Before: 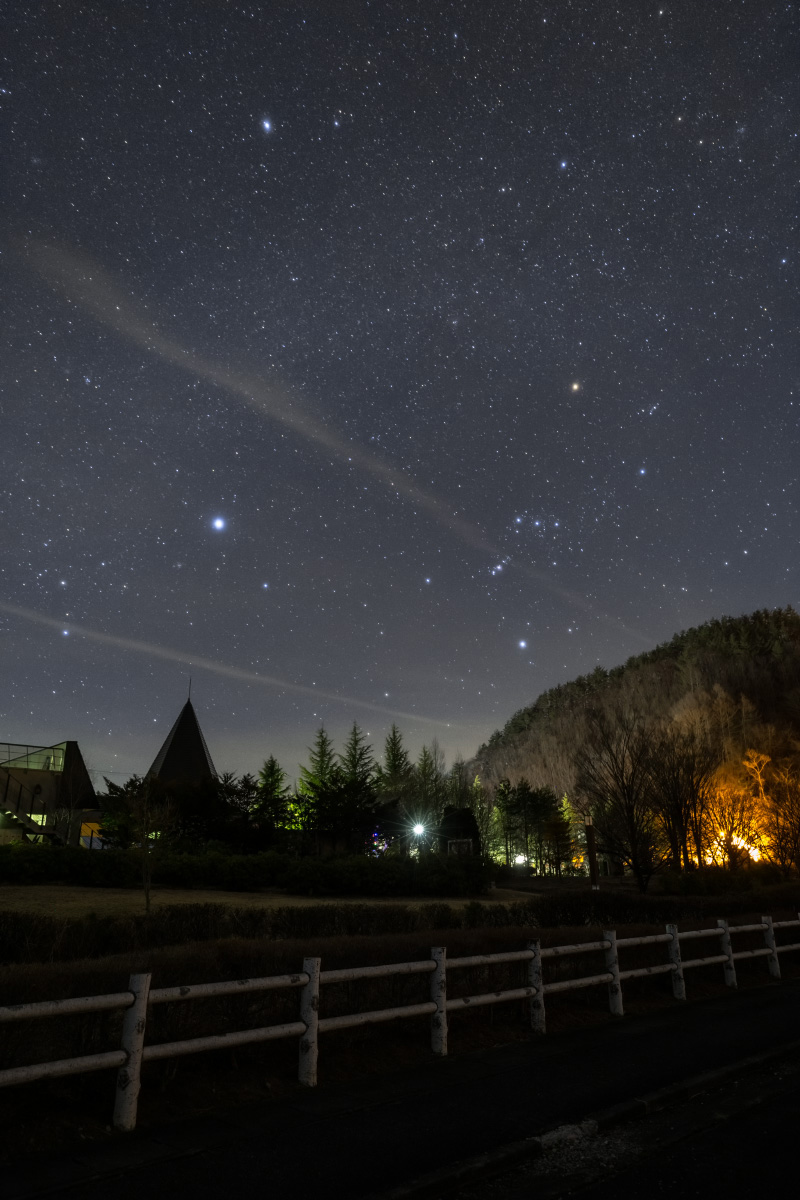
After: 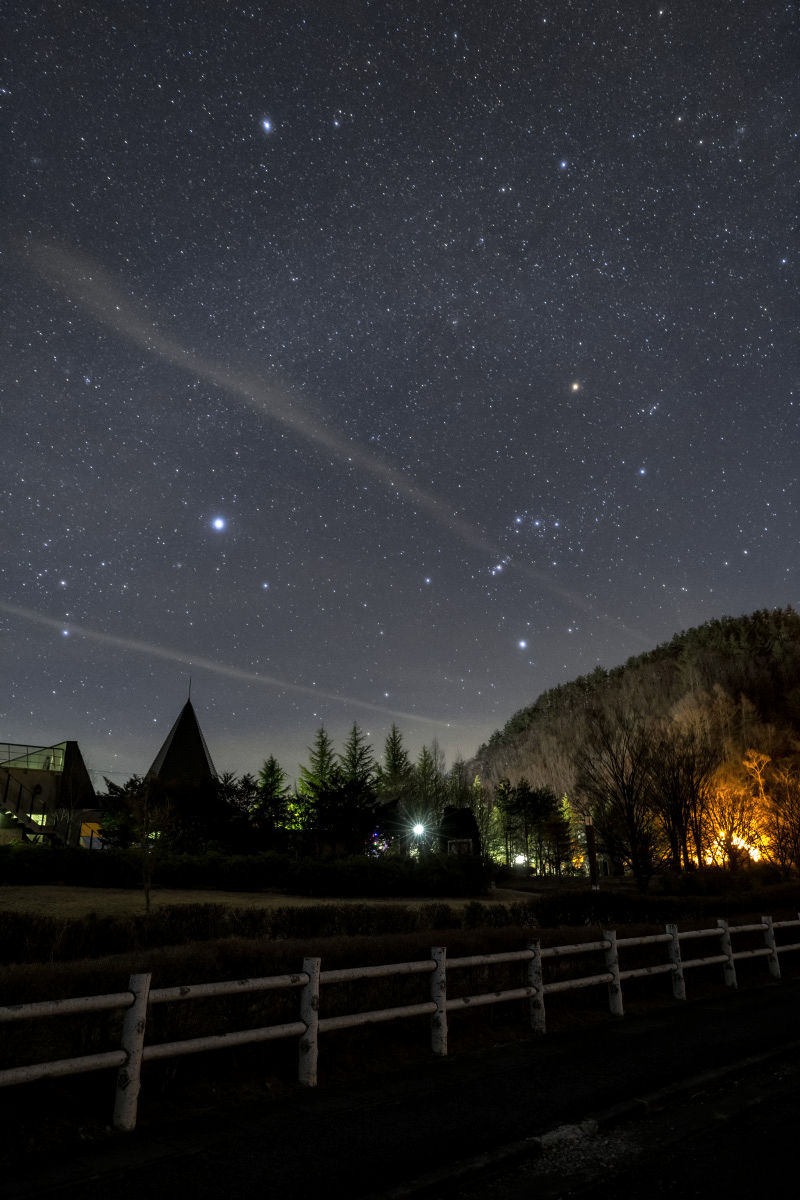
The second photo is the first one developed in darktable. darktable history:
local contrast: highlights 106%, shadows 98%, detail 131%, midtone range 0.2
